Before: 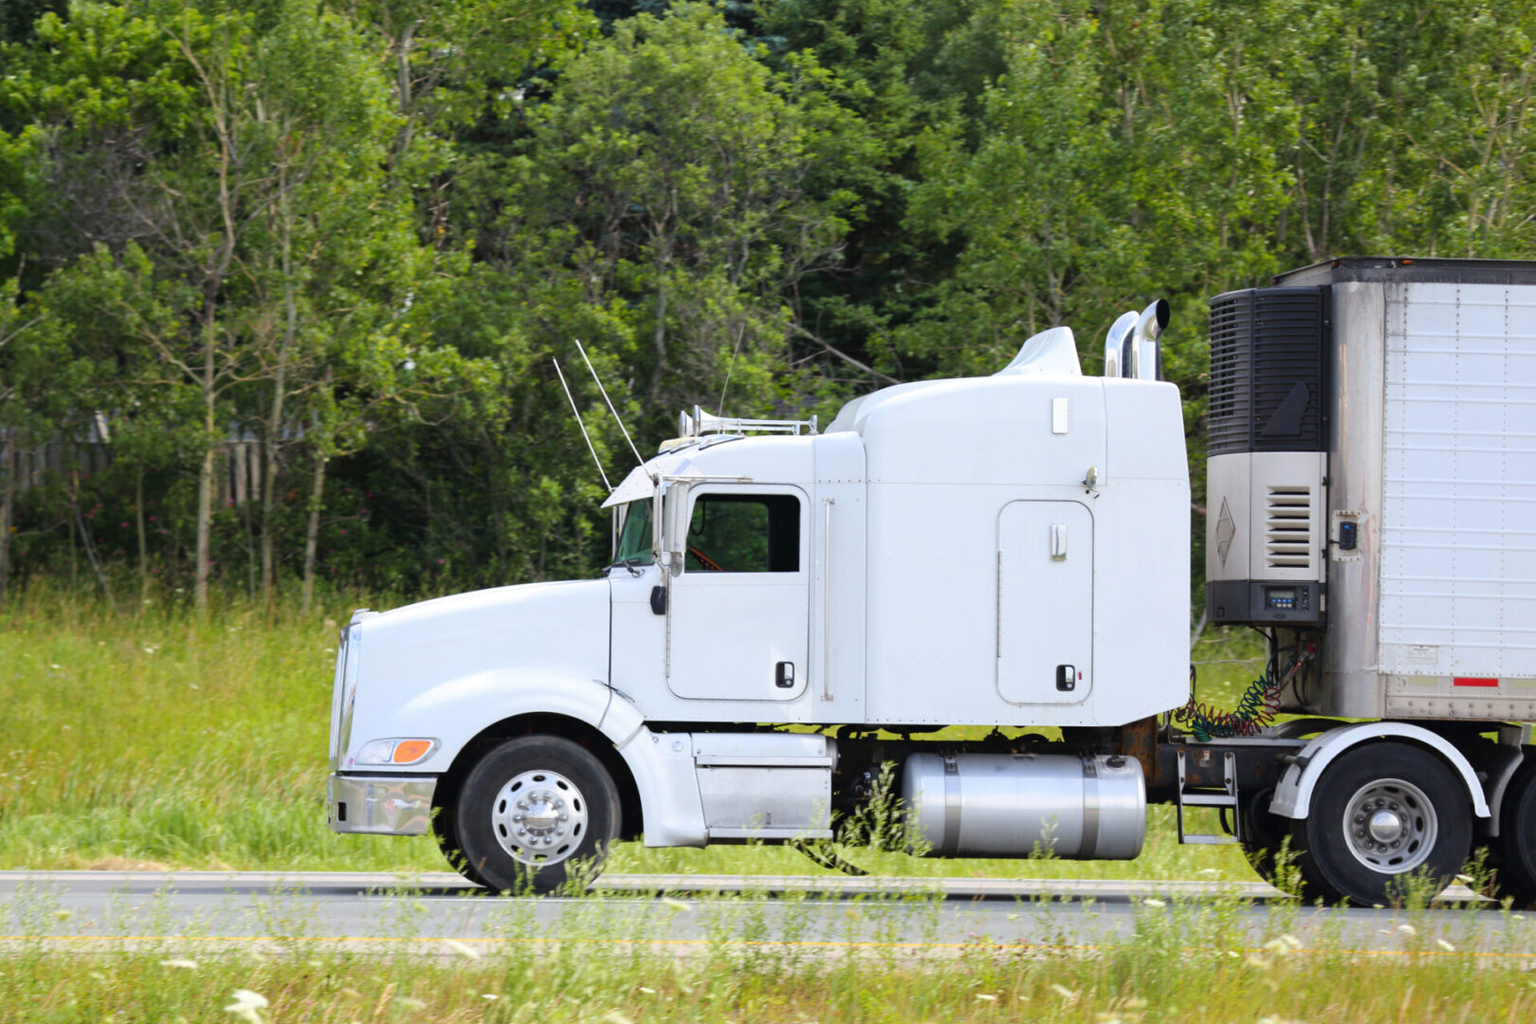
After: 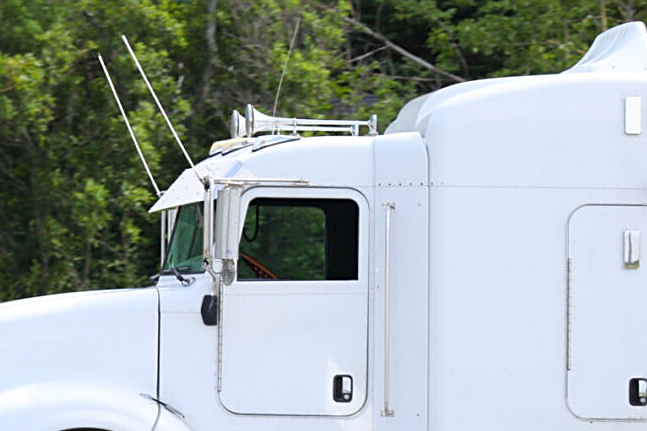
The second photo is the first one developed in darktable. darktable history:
crop: left 30%, top 30%, right 30%, bottom 30%
sharpen: on, module defaults
